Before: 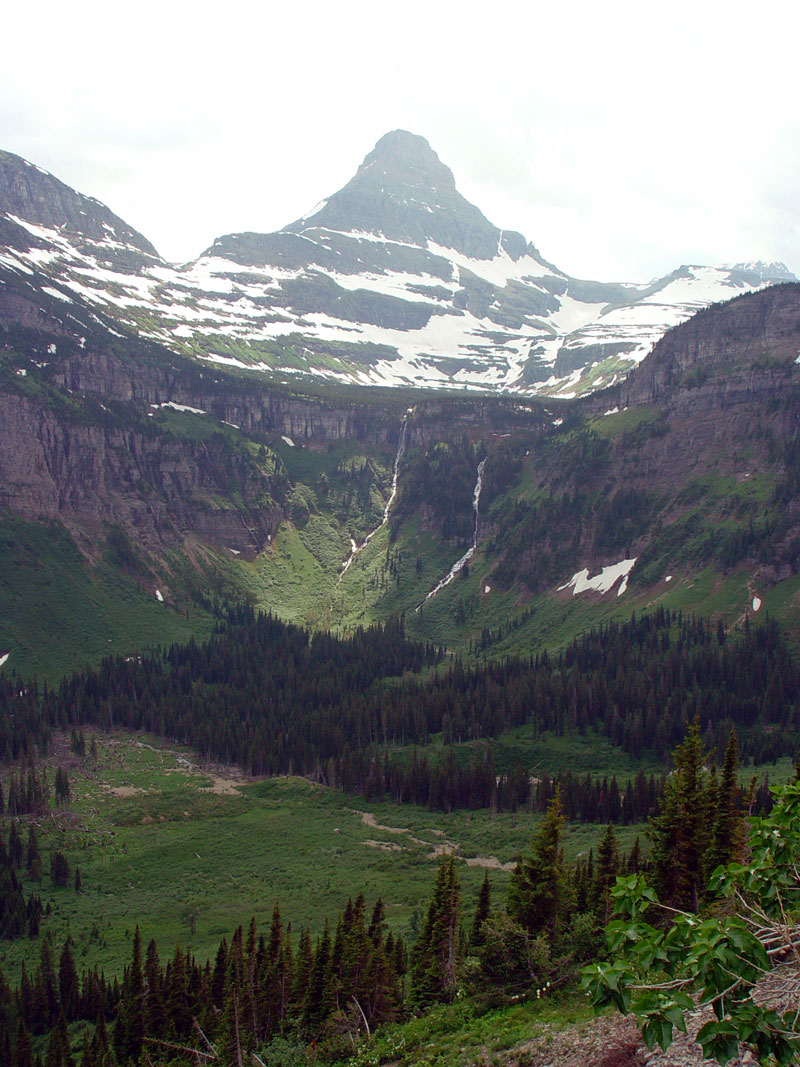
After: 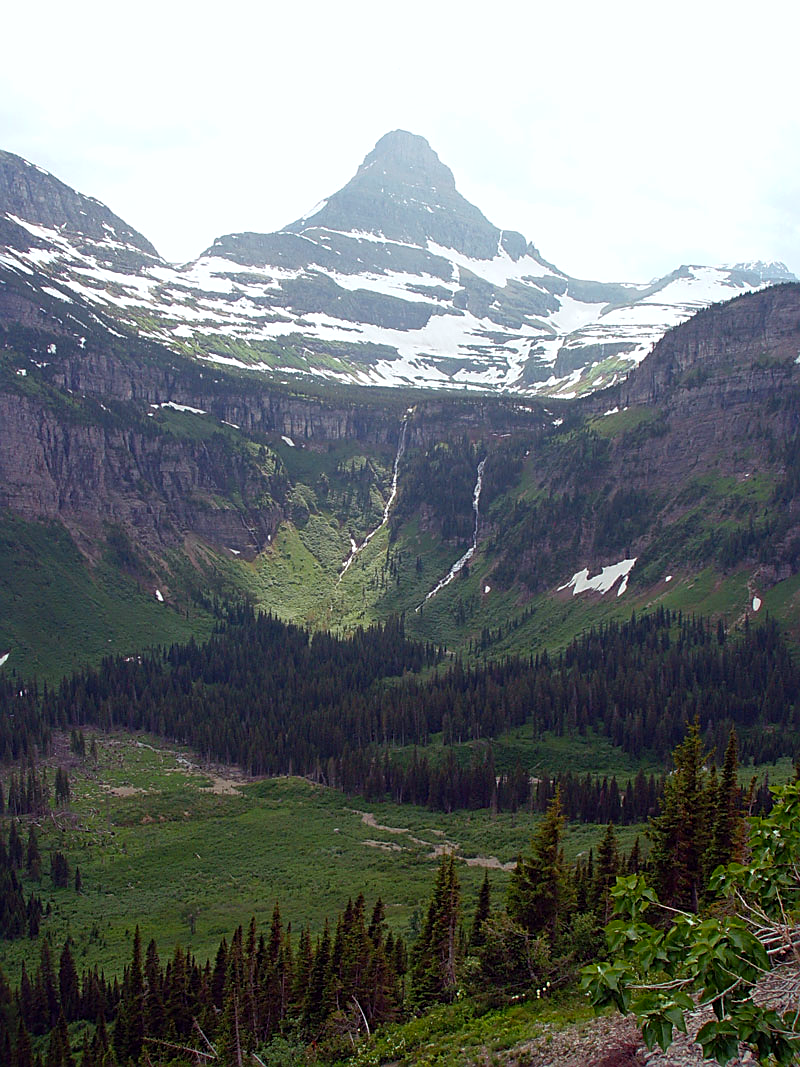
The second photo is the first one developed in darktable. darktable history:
levels: levels [0, 0.492, 0.984]
white balance: red 0.974, blue 1.044
color zones: curves: ch1 [(0.239, 0.552) (0.75, 0.5)]; ch2 [(0.25, 0.462) (0.749, 0.457)], mix 25.94%
sharpen: on, module defaults
